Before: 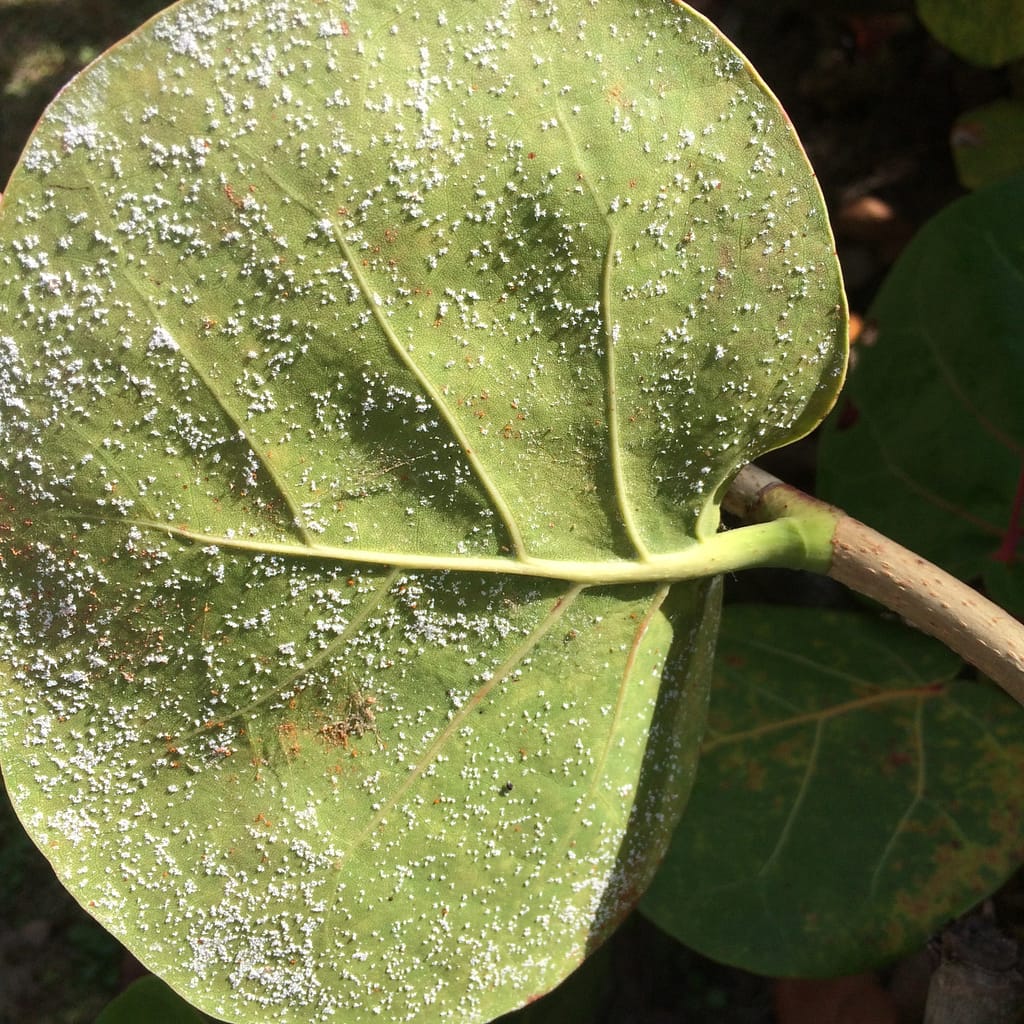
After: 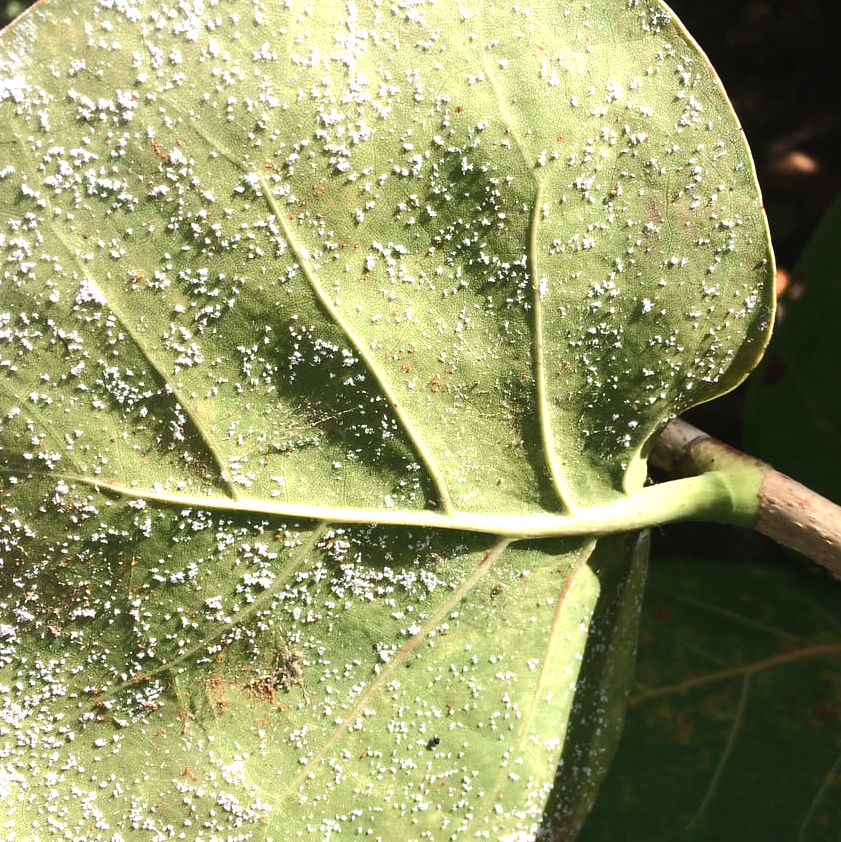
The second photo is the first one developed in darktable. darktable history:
crop and rotate: left 7.196%, top 4.574%, right 10.605%, bottom 13.178%
color balance rgb: shadows lift › chroma 2%, shadows lift › hue 135.47°, highlights gain › chroma 2%, highlights gain › hue 291.01°, global offset › luminance 0.5%, perceptual saturation grading › global saturation -10.8%, perceptual saturation grading › highlights -26.83%, perceptual saturation grading › shadows 21.25%, perceptual brilliance grading › highlights 17.77%, perceptual brilliance grading › mid-tones 31.71%, perceptual brilliance grading › shadows -31.01%, global vibrance 24.91%
tone equalizer: on, module defaults
